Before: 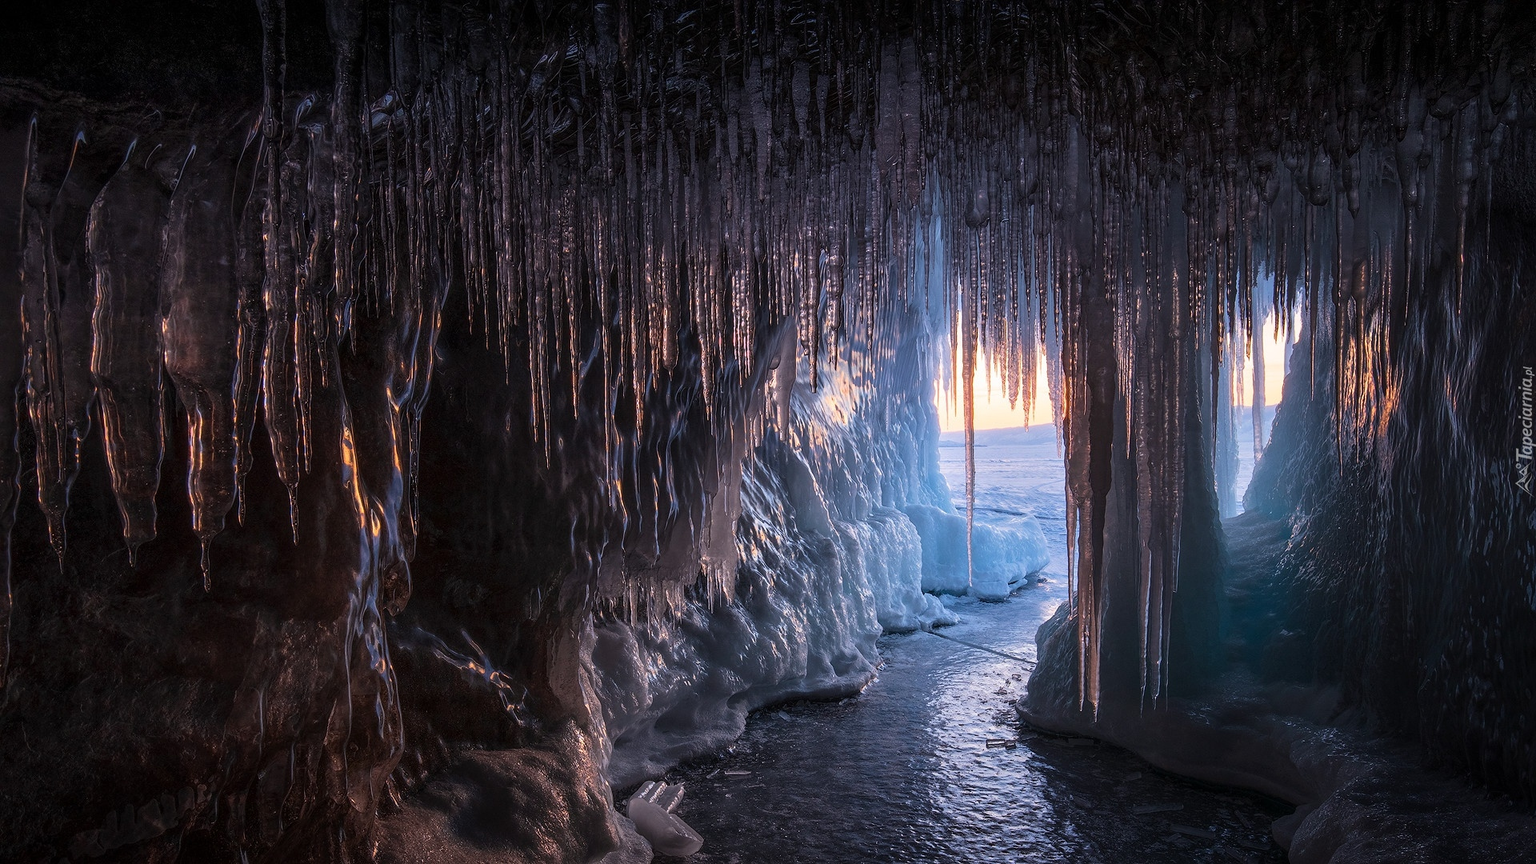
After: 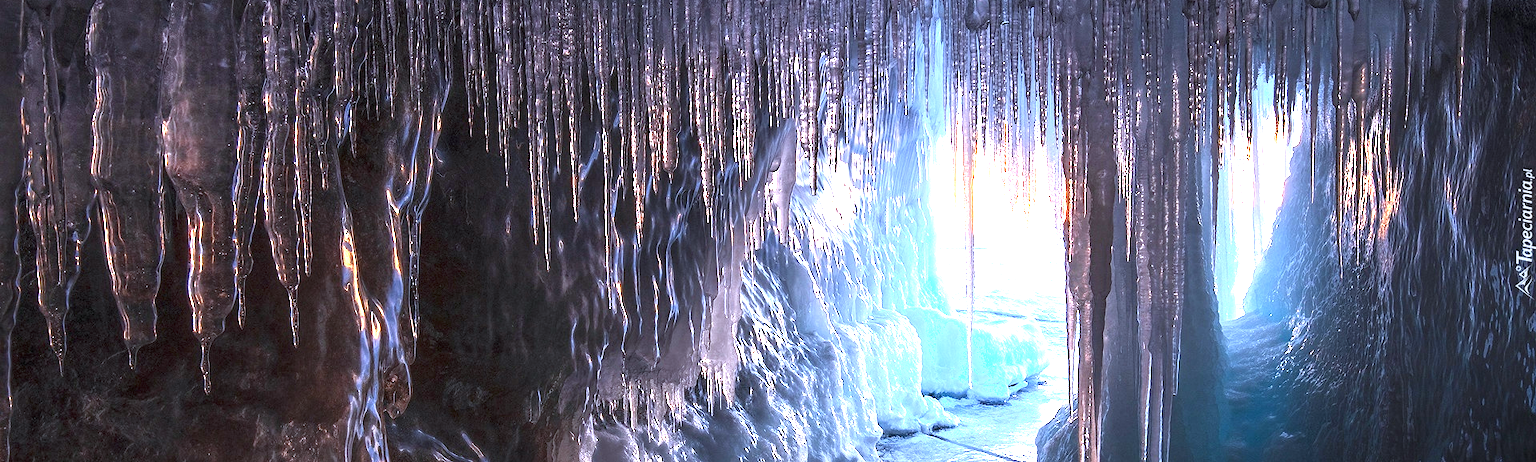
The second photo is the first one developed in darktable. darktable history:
crop and rotate: top 23.043%, bottom 23.437%
shadows and highlights: shadows 0, highlights 40
exposure: black level correction 0, exposure 1.9 EV, compensate highlight preservation false
white balance: red 0.924, blue 1.095
